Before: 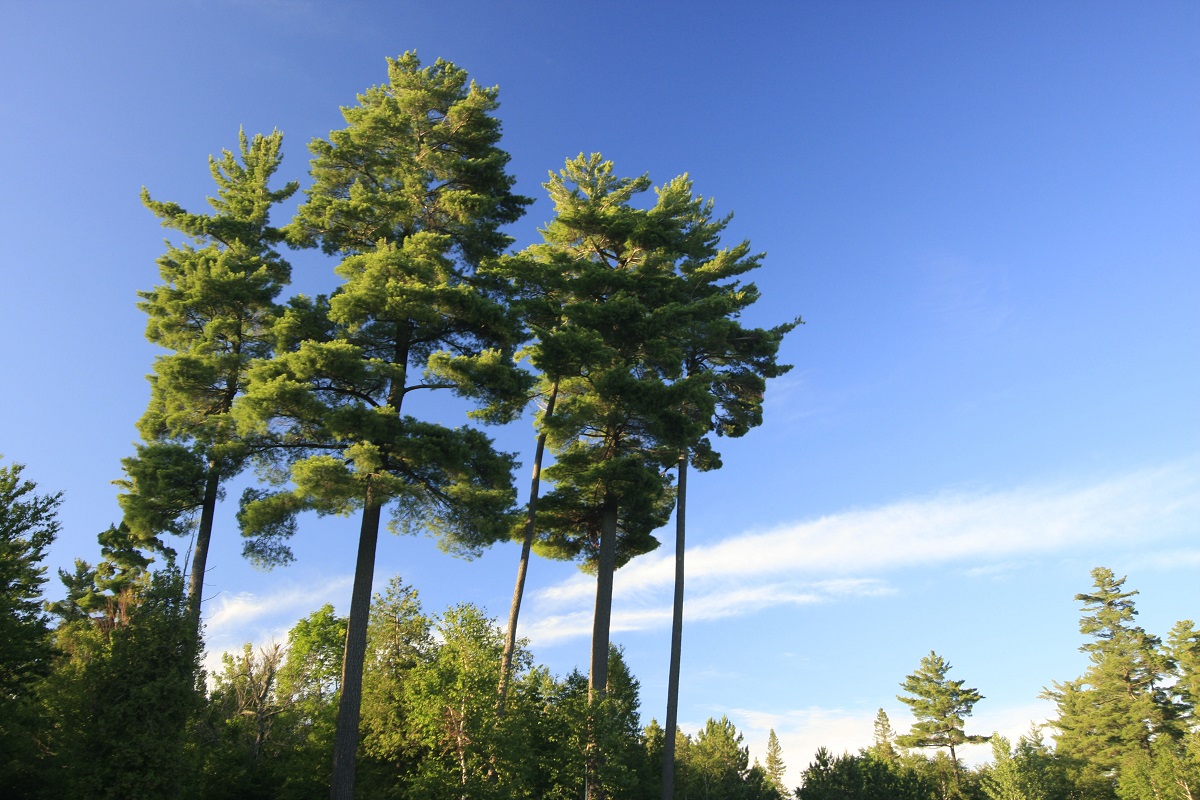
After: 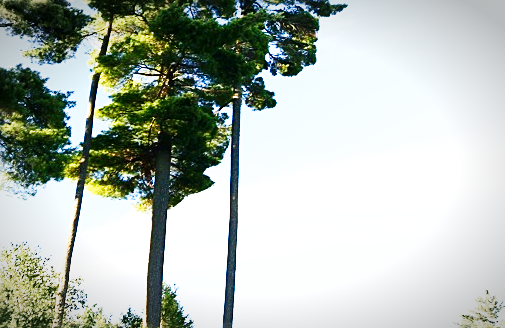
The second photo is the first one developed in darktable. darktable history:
crop: left 37.221%, top 45.169%, right 20.63%, bottom 13.777%
sharpen: on, module defaults
contrast equalizer: y [[0.5 ×6], [0.5 ×6], [0.5, 0.5, 0.501, 0.545, 0.707, 0.863], [0 ×6], [0 ×6]]
vignetting: automatic ratio true
exposure: exposure 0.566 EV, compensate highlight preservation false
base curve: curves: ch0 [(0, 0) (0.007, 0.004) (0.027, 0.03) (0.046, 0.07) (0.207, 0.54) (0.442, 0.872) (0.673, 0.972) (1, 1)], preserve colors none
contrast brightness saturation: contrast 0.07, brightness -0.14, saturation 0.11
